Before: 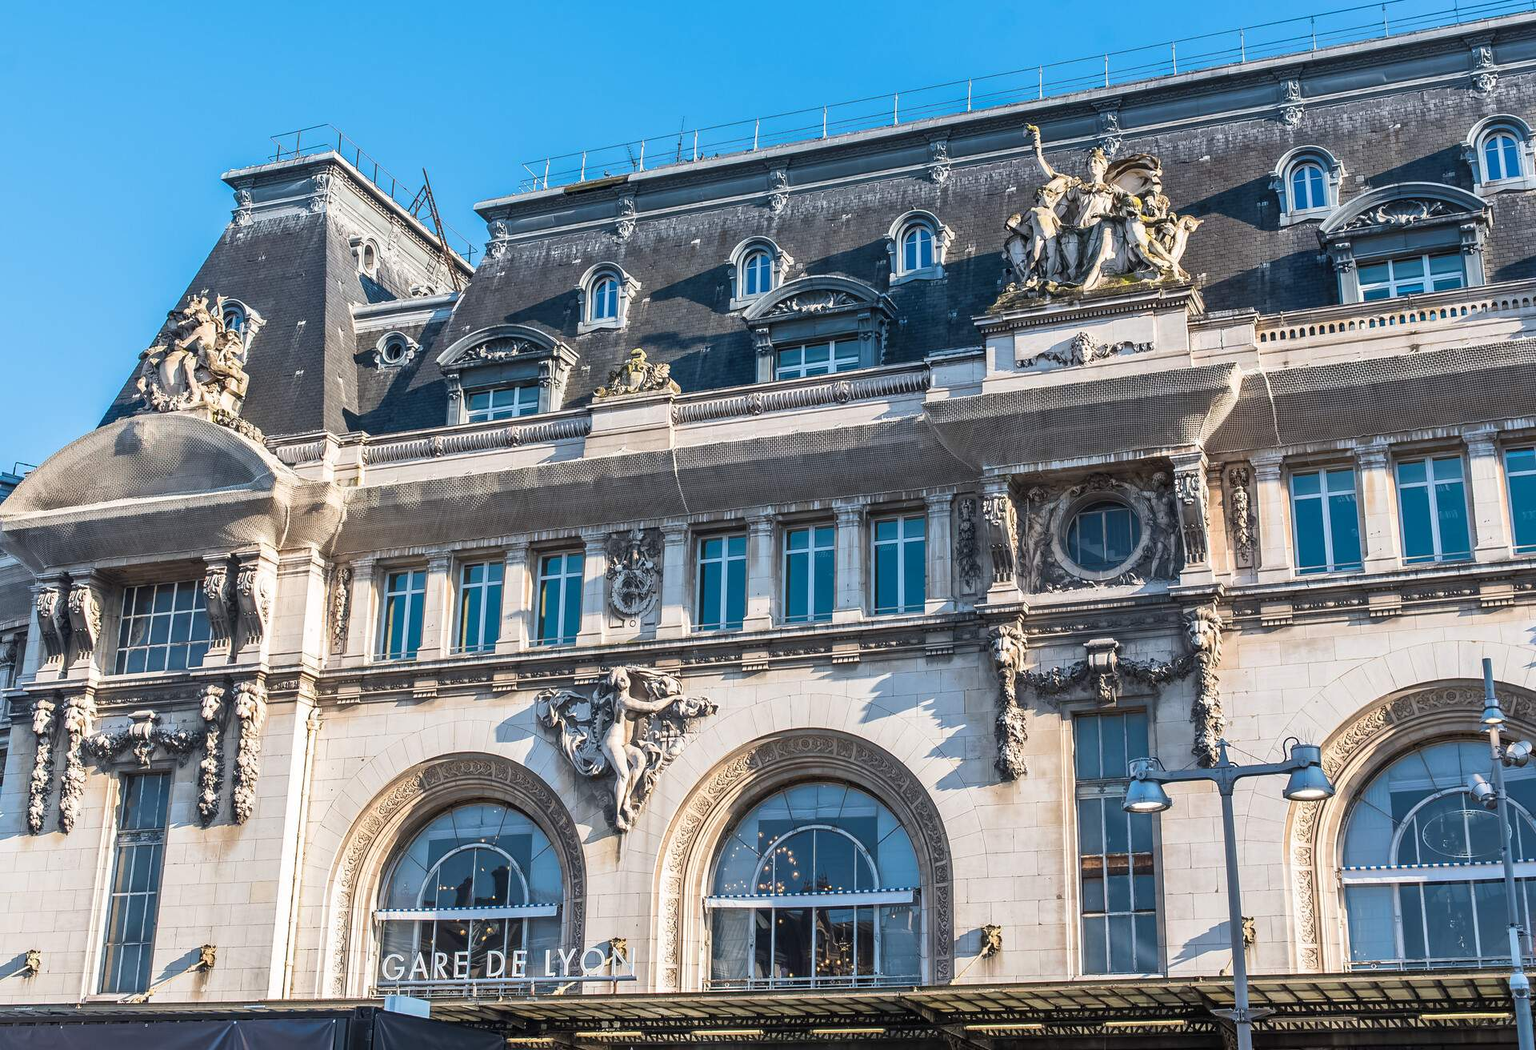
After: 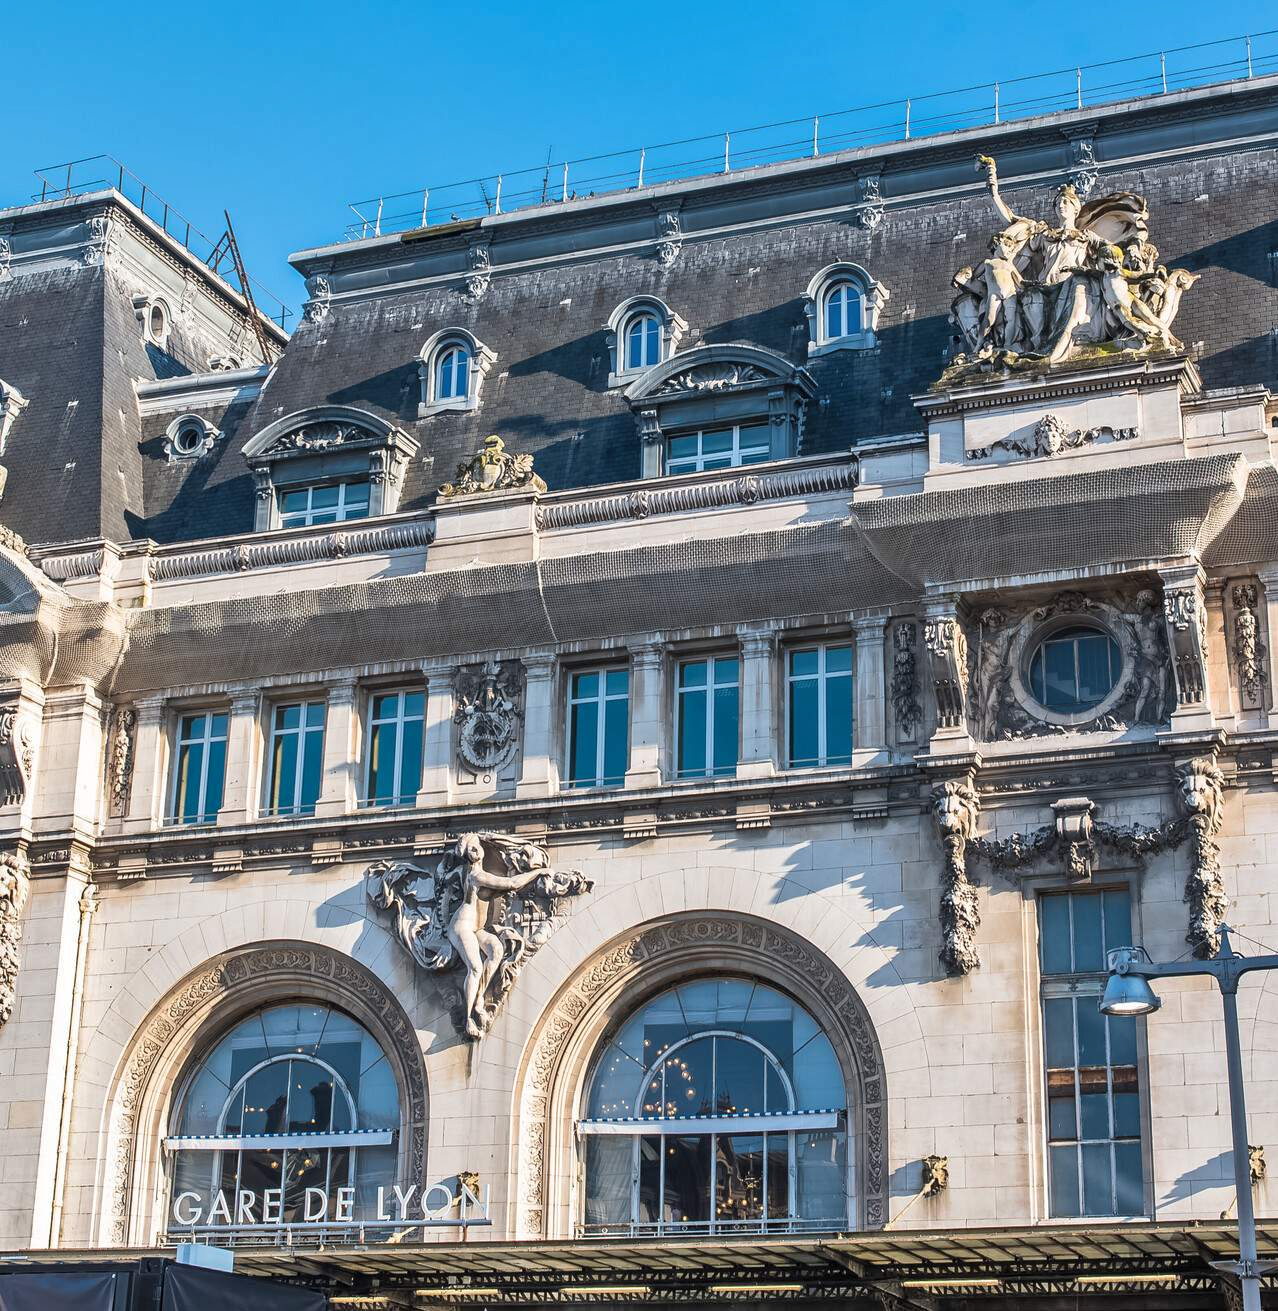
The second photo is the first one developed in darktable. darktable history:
crop and rotate: left 15.873%, right 17.533%
shadows and highlights: soften with gaussian
